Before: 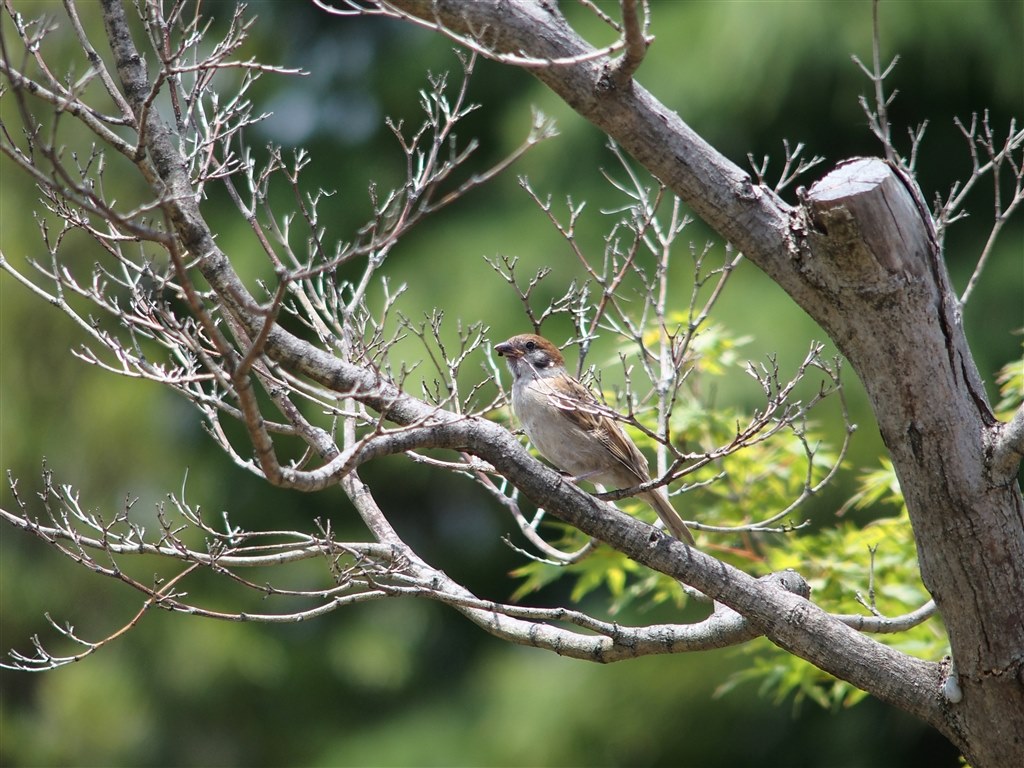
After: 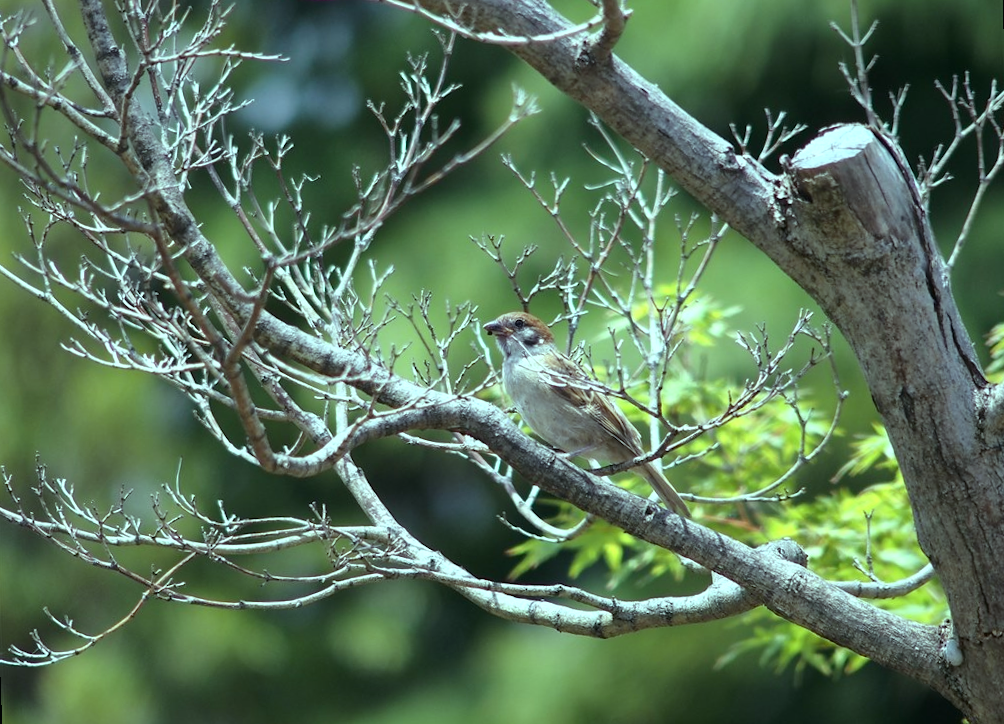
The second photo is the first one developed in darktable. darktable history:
color balance: mode lift, gamma, gain (sRGB), lift [0.997, 0.979, 1.021, 1.011], gamma [1, 1.084, 0.916, 0.998], gain [1, 0.87, 1.13, 1.101], contrast 4.55%, contrast fulcrum 38.24%, output saturation 104.09%
rotate and perspective: rotation -2°, crop left 0.022, crop right 0.978, crop top 0.049, crop bottom 0.951
